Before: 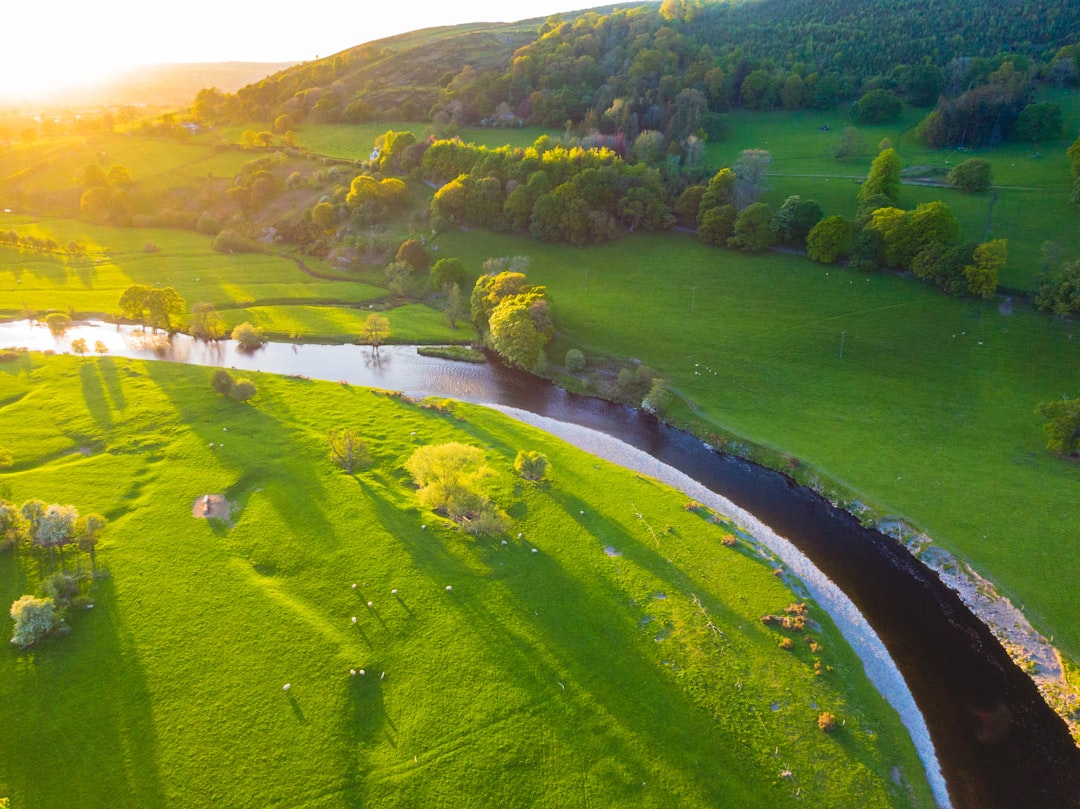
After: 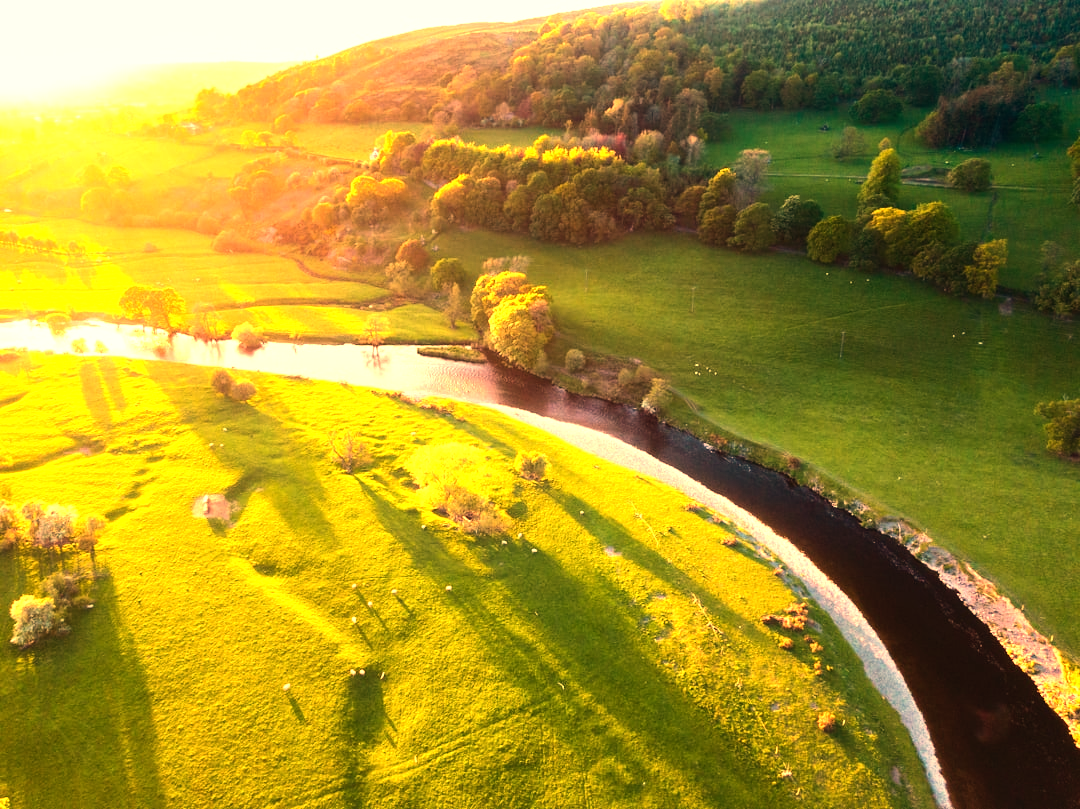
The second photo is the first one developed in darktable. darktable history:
white balance: red 1.467, blue 0.684
tone equalizer: -8 EV -1.08 EV, -7 EV -1.01 EV, -6 EV -0.867 EV, -5 EV -0.578 EV, -3 EV 0.578 EV, -2 EV 0.867 EV, -1 EV 1.01 EV, +0 EV 1.08 EV, edges refinement/feathering 500, mask exposure compensation -1.57 EV, preserve details no
